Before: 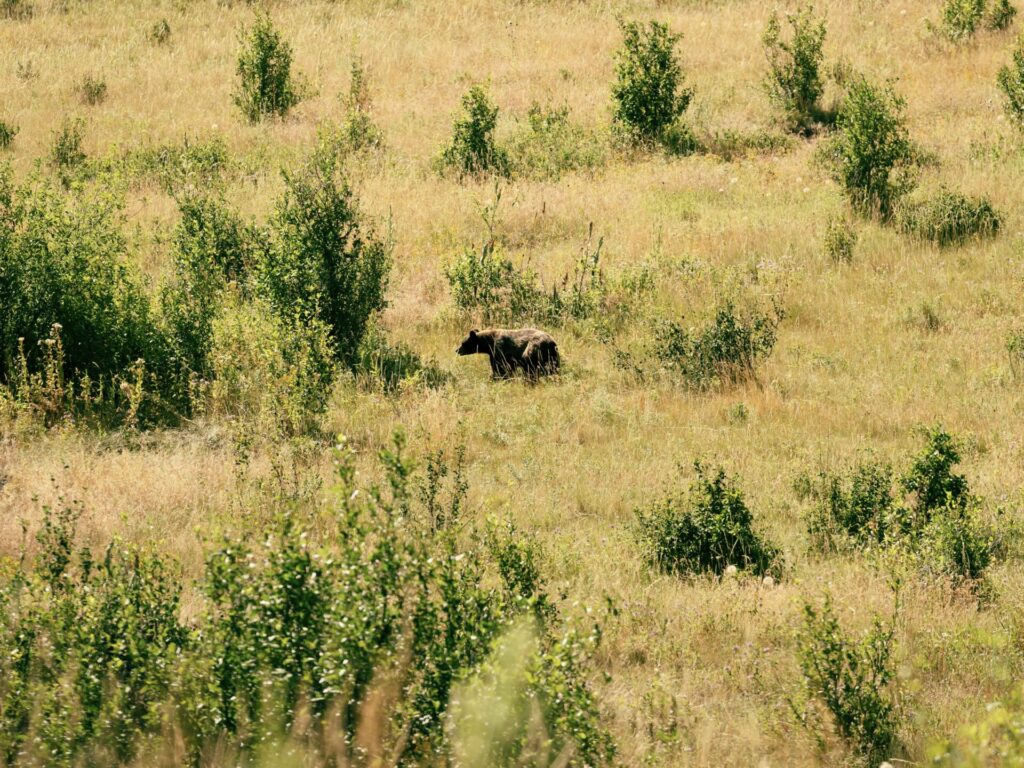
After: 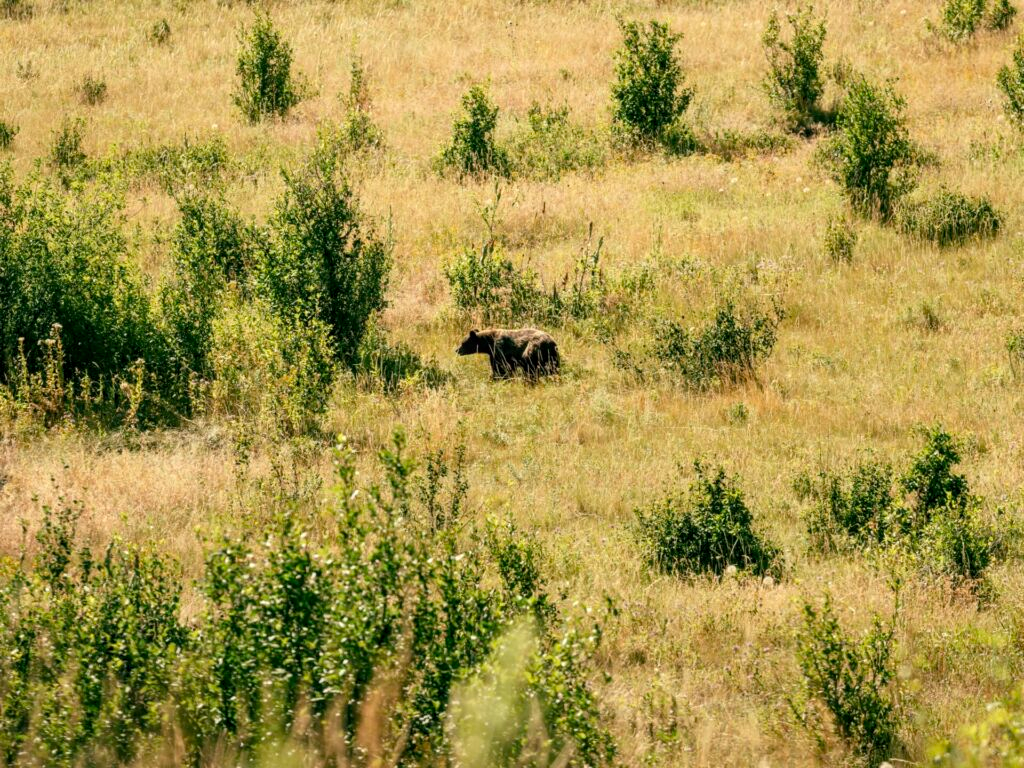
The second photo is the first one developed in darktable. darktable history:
tone equalizer: -7 EV 0.13 EV, smoothing diameter 25%, edges refinement/feathering 10, preserve details guided filter
local contrast: on, module defaults
